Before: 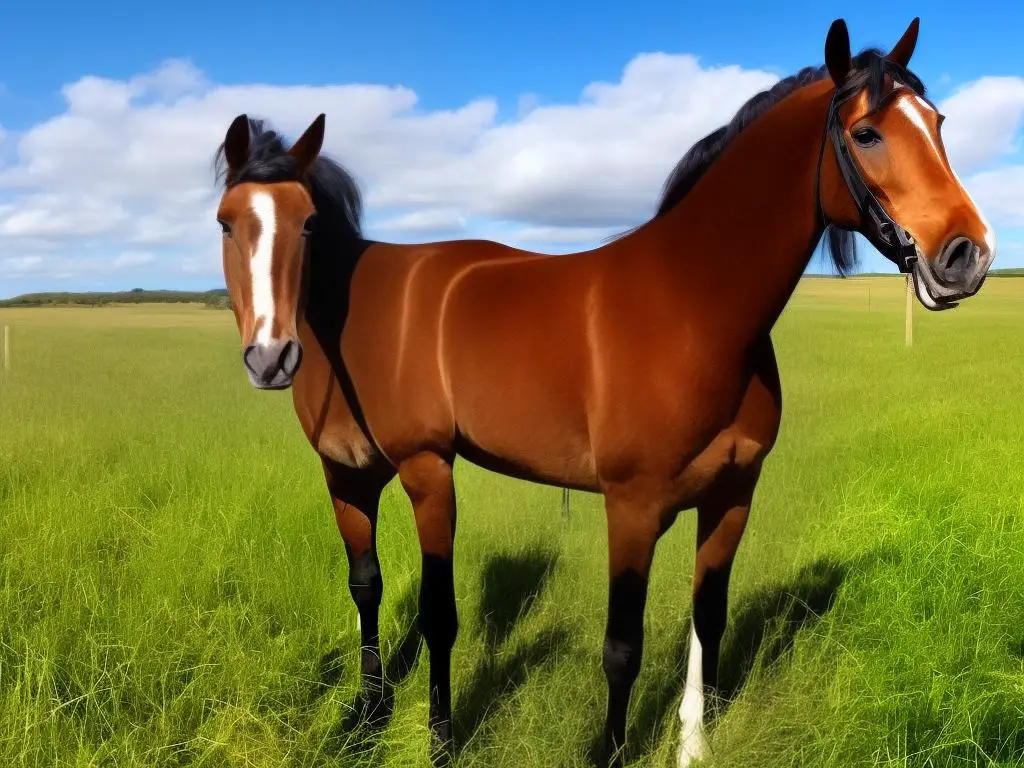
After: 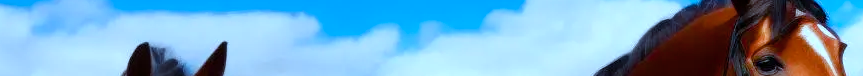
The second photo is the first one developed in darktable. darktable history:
color correction: highlights a* -9.73, highlights b* -21.22
crop and rotate: left 9.644%, top 9.491%, right 6.021%, bottom 80.509%
color balance rgb: perceptual saturation grading › global saturation 20%, perceptual saturation grading › highlights -25%, perceptual saturation grading › shadows 50%, global vibrance -25%
